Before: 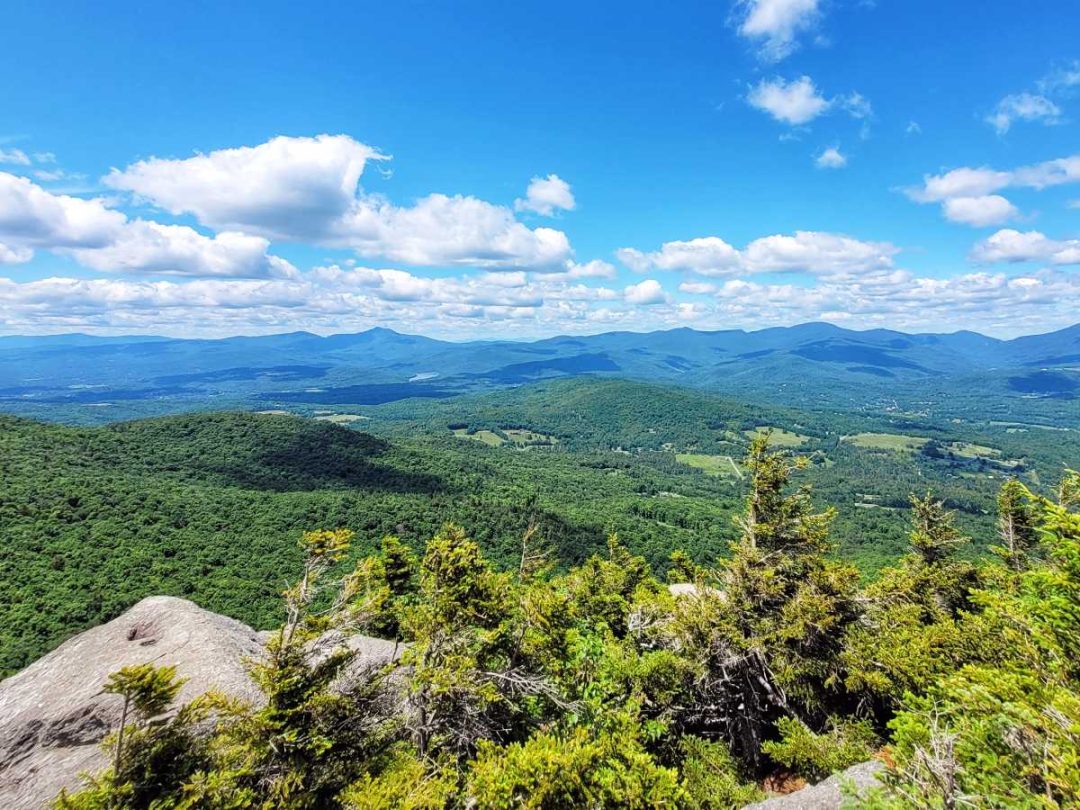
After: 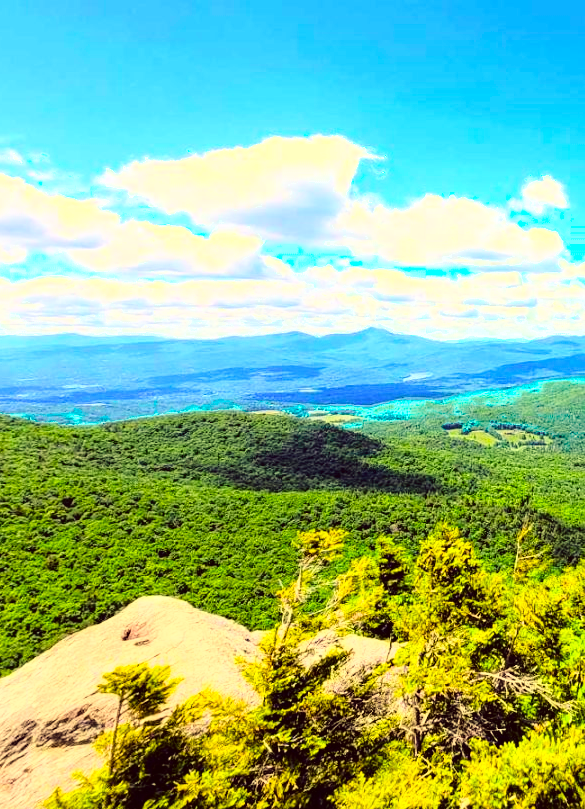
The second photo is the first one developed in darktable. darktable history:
color correction: highlights a* -0.497, highlights b* 39.79, shadows a* 9.63, shadows b* -0.678
color balance rgb: shadows lift › chroma 0.851%, shadows lift › hue 115.17°, highlights gain › chroma 2.045%, highlights gain › hue 290.92°, linear chroma grading › global chroma 14.5%, perceptual saturation grading › global saturation 31.218%, global vibrance 20%
crop: left 0.588%, right 45.168%, bottom 0.09%
tone equalizer: -8 EV -0.442 EV, -7 EV -0.389 EV, -6 EV -0.366 EV, -5 EV -0.196 EV, -3 EV 0.211 EV, -2 EV 0.346 EV, -1 EV 0.376 EV, +0 EV 0.443 EV, smoothing diameter 2.11%, edges refinement/feathering 17.96, mask exposure compensation -1.57 EV, filter diffusion 5
base curve: curves: ch0 [(0, 0) (0.008, 0.007) (0.022, 0.029) (0.048, 0.089) (0.092, 0.197) (0.191, 0.399) (0.275, 0.534) (0.357, 0.65) (0.477, 0.78) (0.542, 0.833) (0.799, 0.973) (1, 1)]
color zones: curves: ch0 [(0.25, 0.5) (0.423, 0.5) (0.443, 0.5) (0.521, 0.756) (0.568, 0.5) (0.576, 0.5) (0.75, 0.5)]; ch1 [(0.25, 0.5) (0.423, 0.5) (0.443, 0.5) (0.539, 0.873) (0.624, 0.565) (0.631, 0.5) (0.75, 0.5)]
